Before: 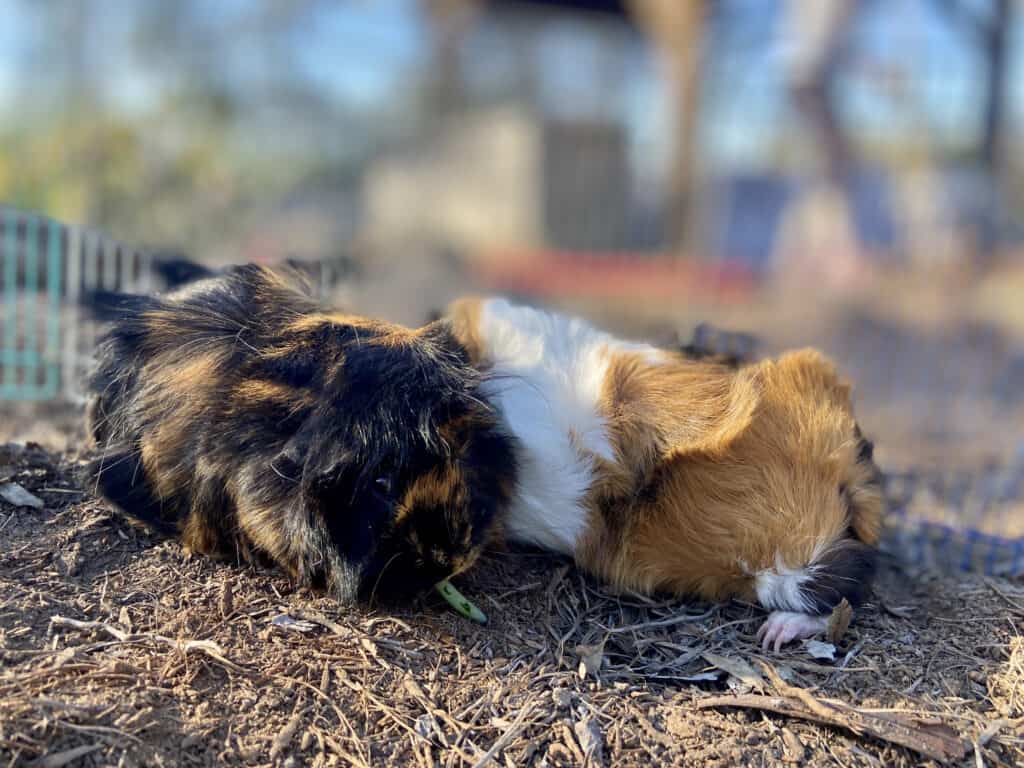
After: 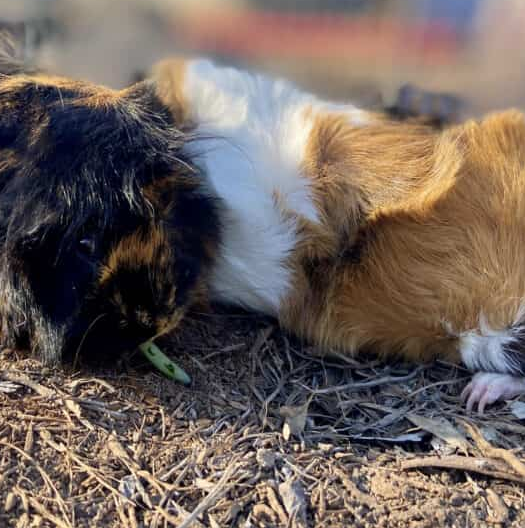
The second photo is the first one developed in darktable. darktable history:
color correction: highlights a* -0.078, highlights b* 0.142
crop and rotate: left 28.912%, top 31.167%, right 19.802%
